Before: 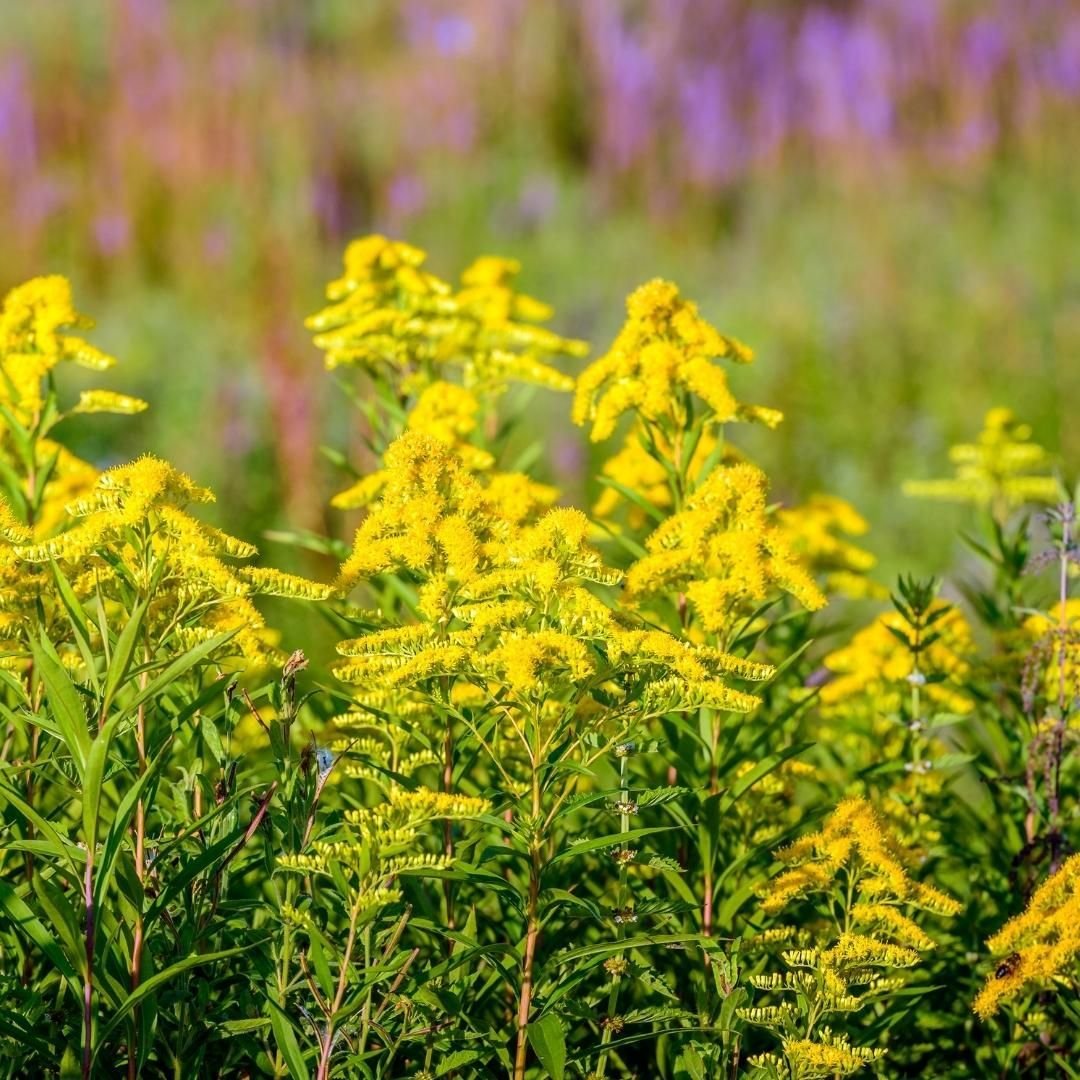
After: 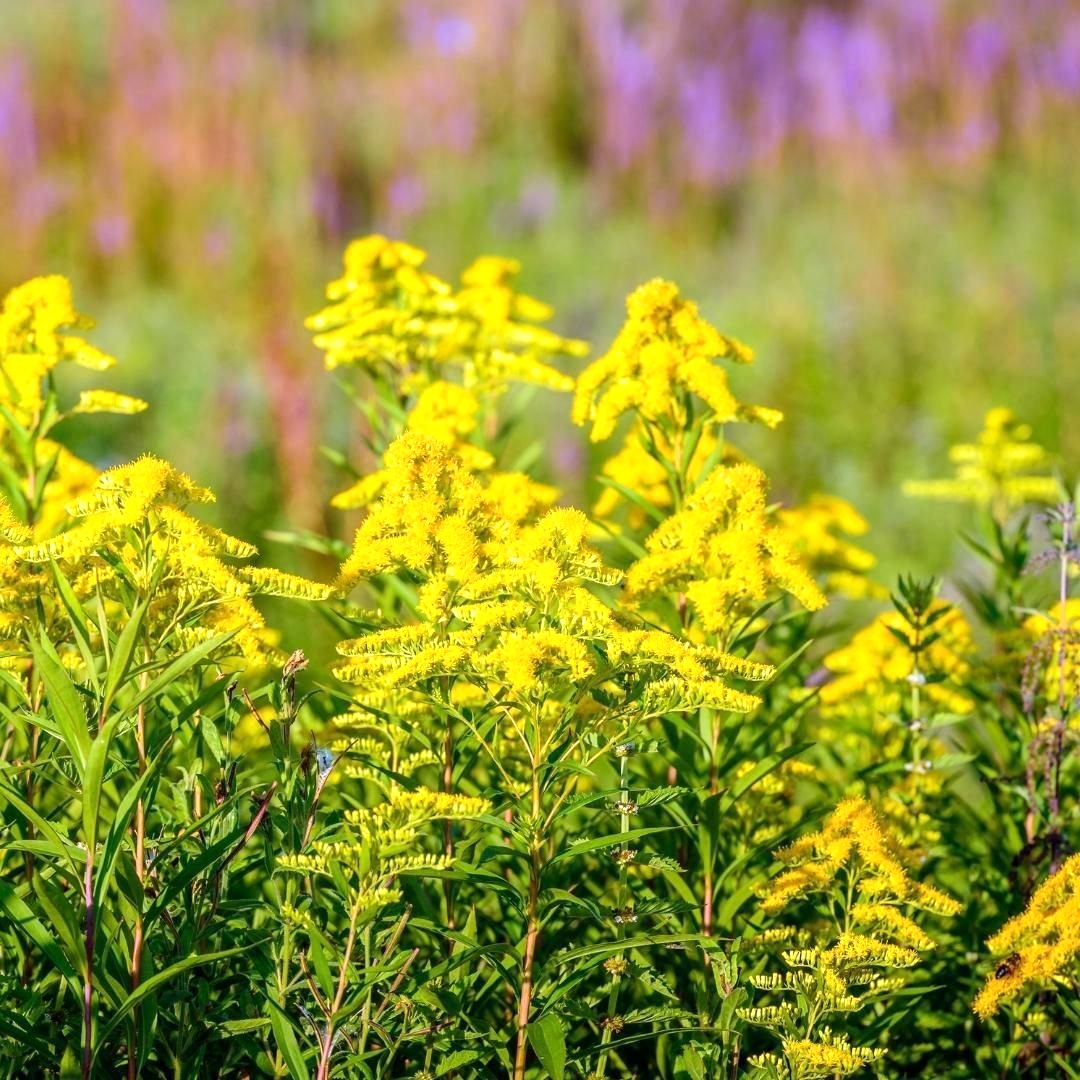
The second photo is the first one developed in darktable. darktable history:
exposure: exposure 0.374 EV, compensate highlight preservation false
